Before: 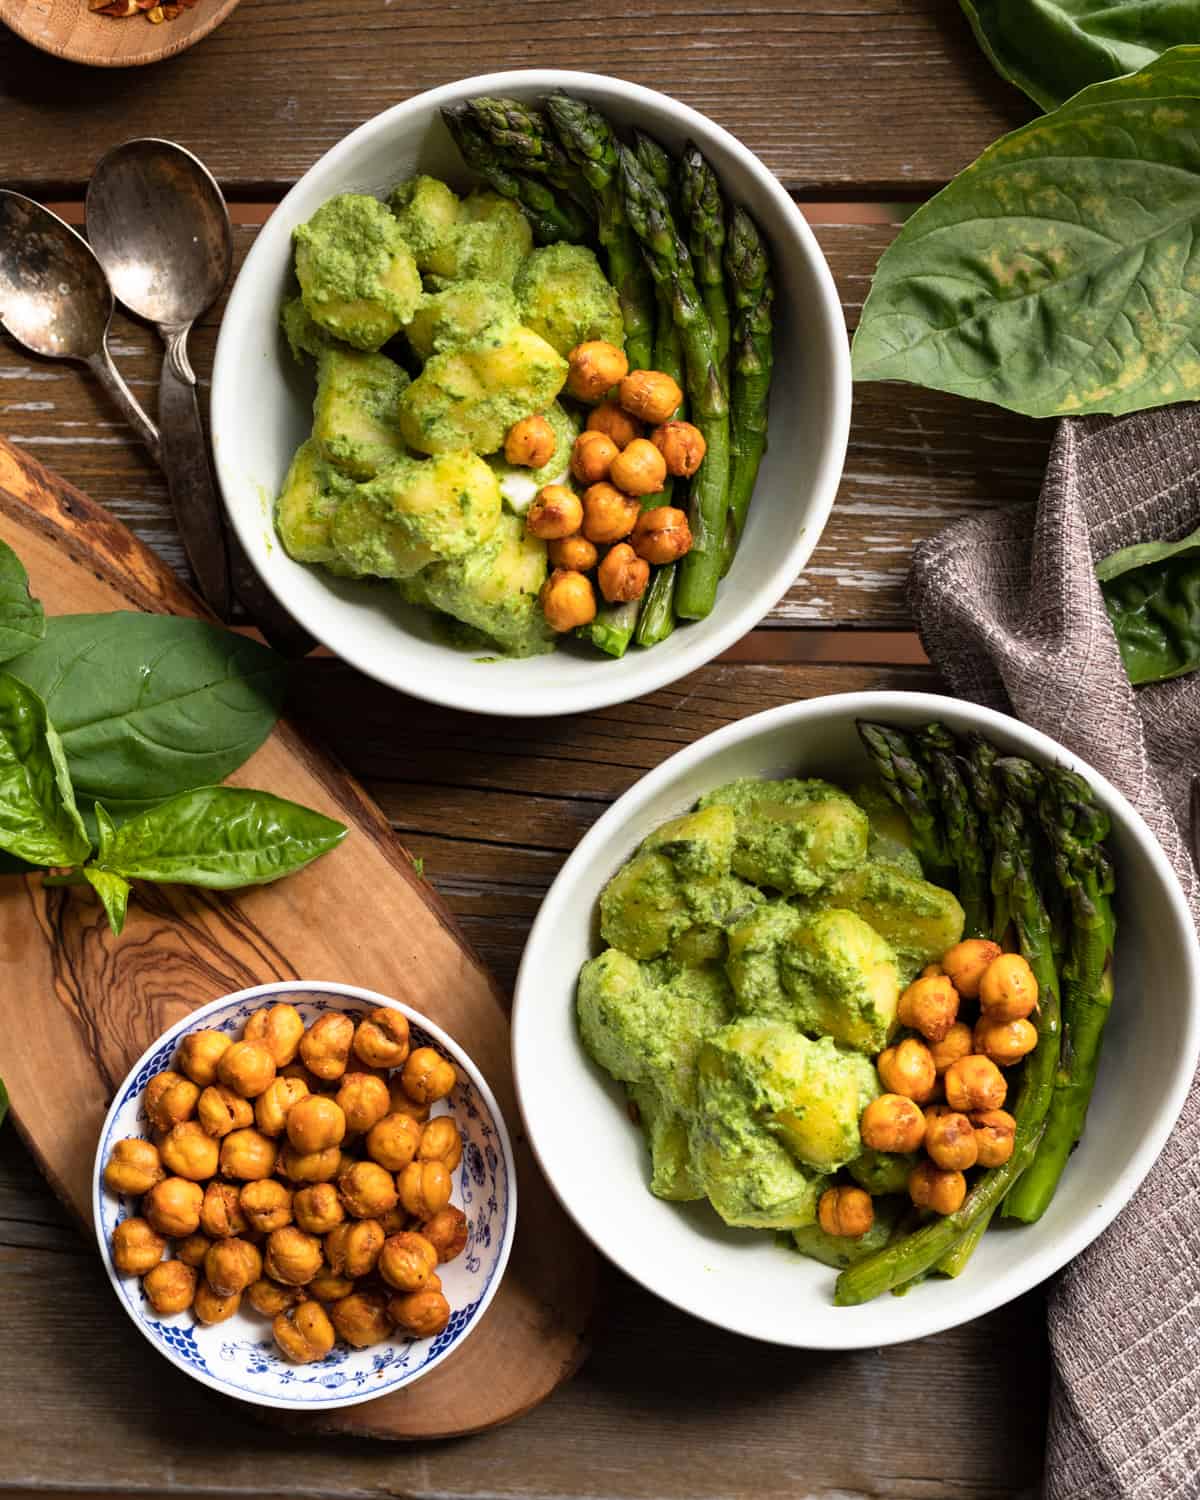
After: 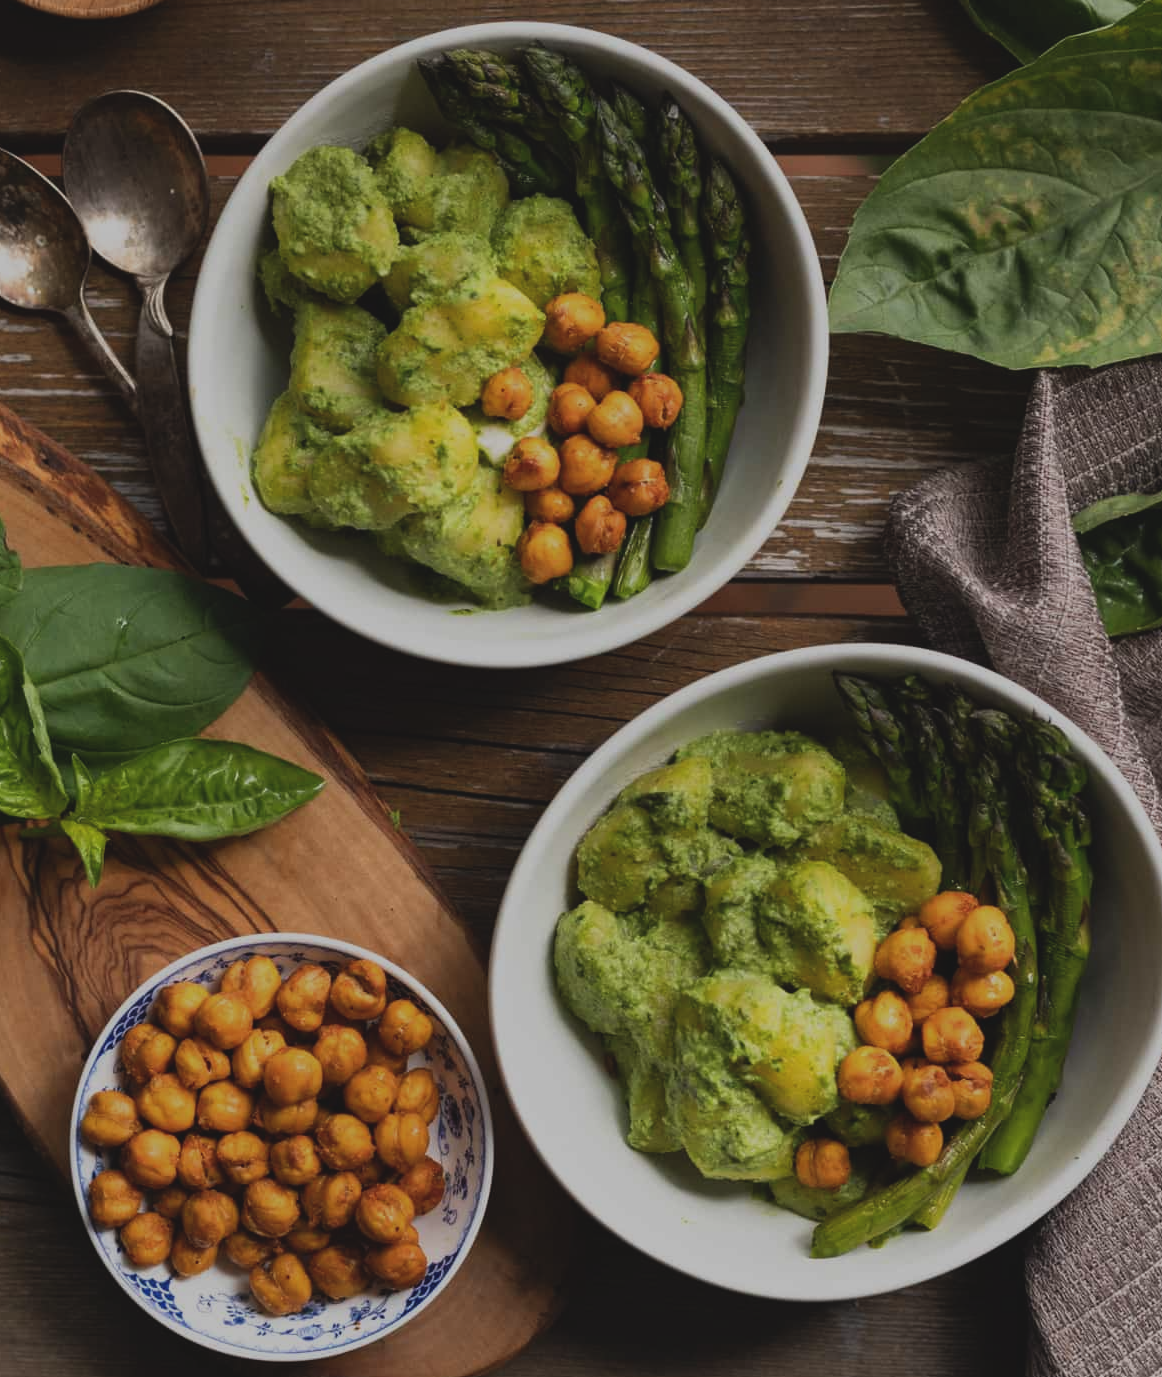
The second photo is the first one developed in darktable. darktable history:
crop: left 1.964%, top 3.251%, right 1.122%, bottom 4.933%
exposure: black level correction -0.016, exposure -1.018 EV, compensate highlight preservation false
